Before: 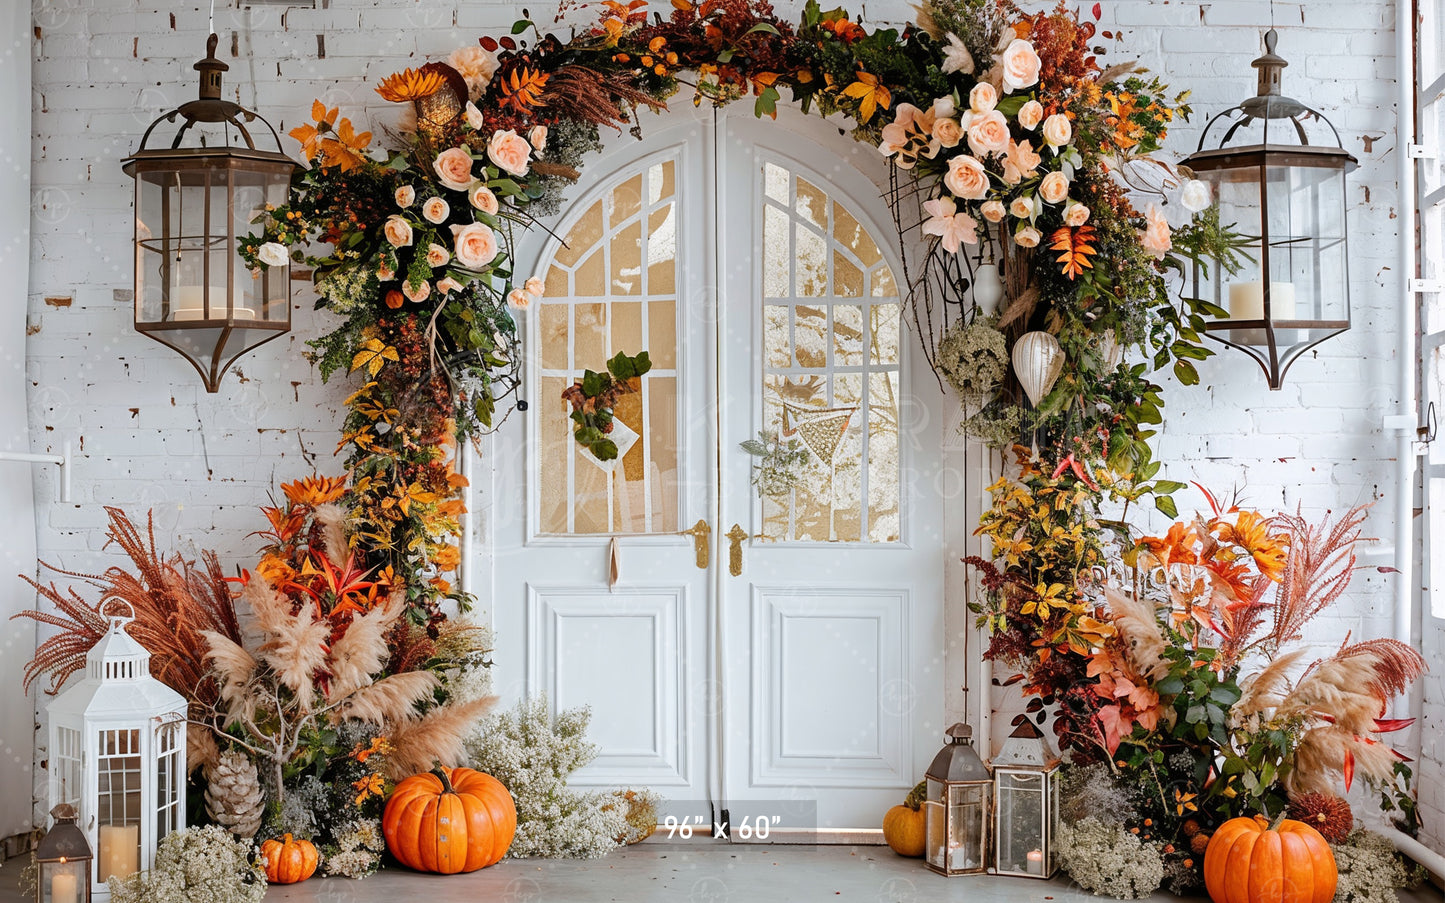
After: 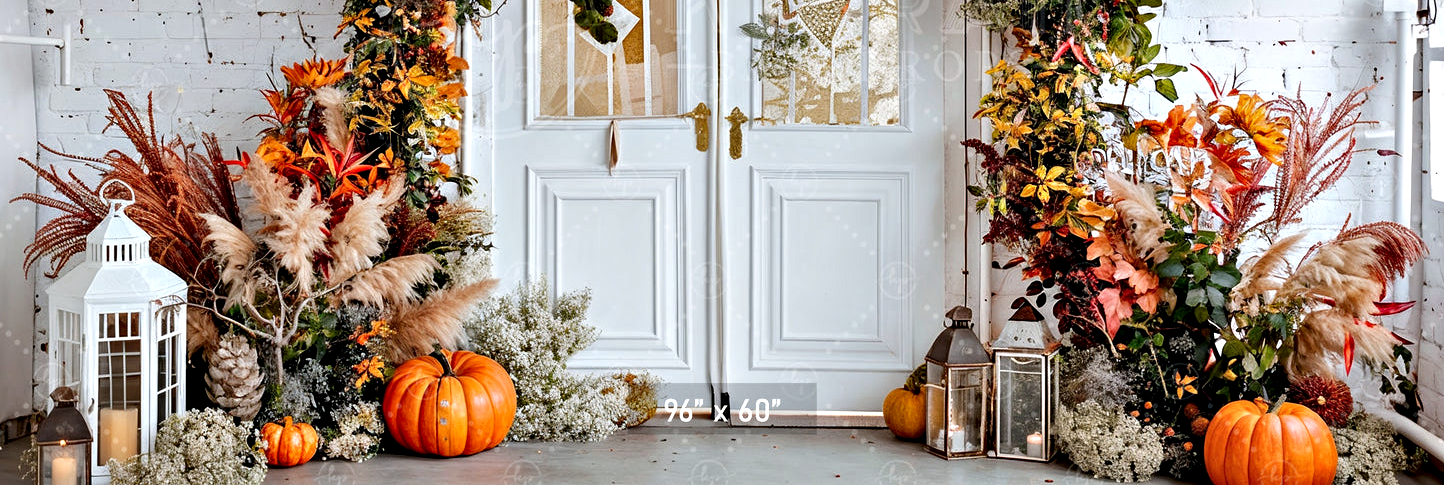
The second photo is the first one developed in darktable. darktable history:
crop and rotate: top 46.237%
contrast equalizer: octaves 7, y [[0.6 ×6], [0.55 ×6], [0 ×6], [0 ×6], [0 ×6]]
